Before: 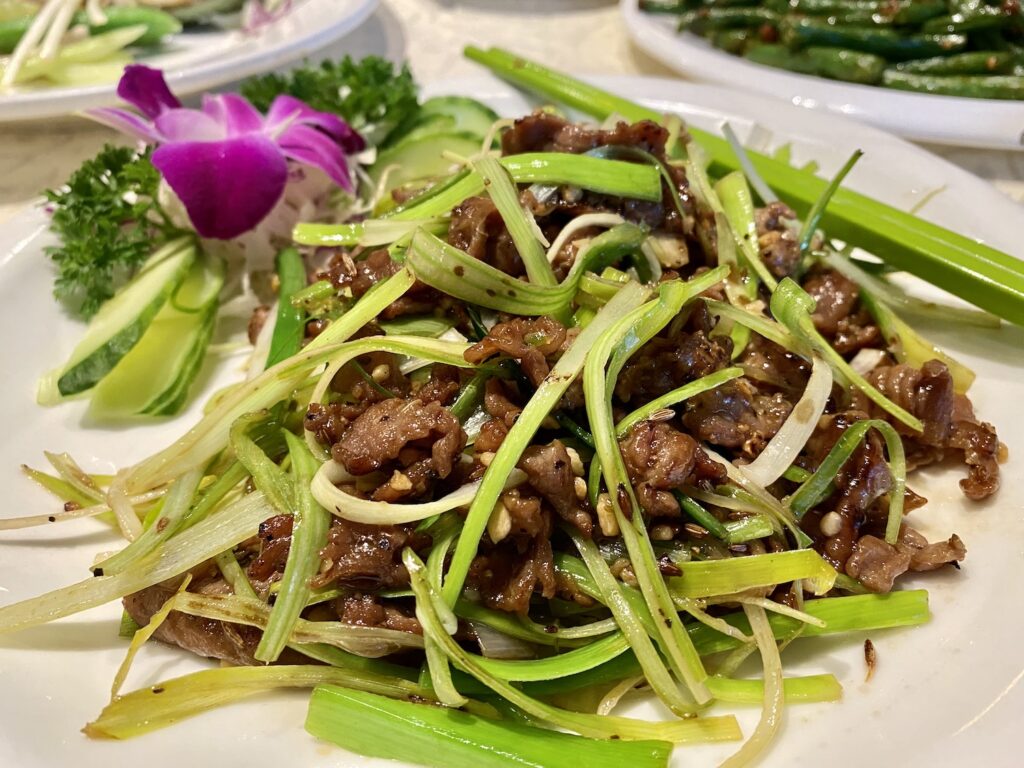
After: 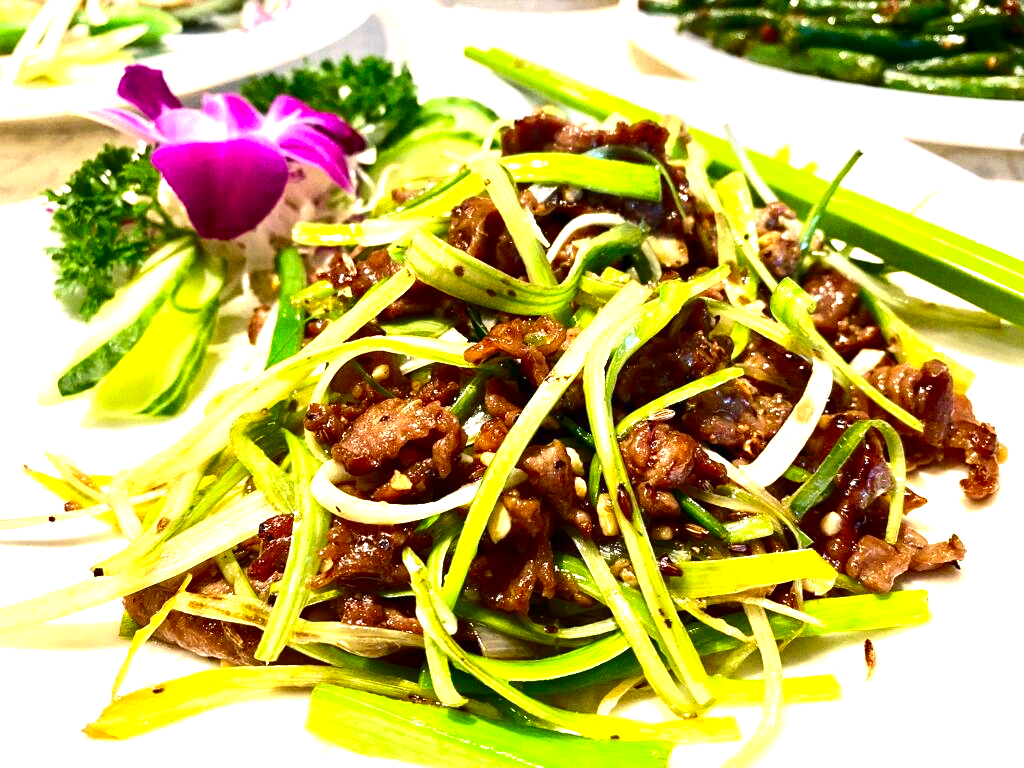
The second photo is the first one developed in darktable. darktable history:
exposure: black level correction 0, exposure 1.388 EV, compensate exposure bias true, compensate highlight preservation false
contrast brightness saturation: contrast 0.1, brightness -0.26, saturation 0.14
grain: coarseness 0.09 ISO
